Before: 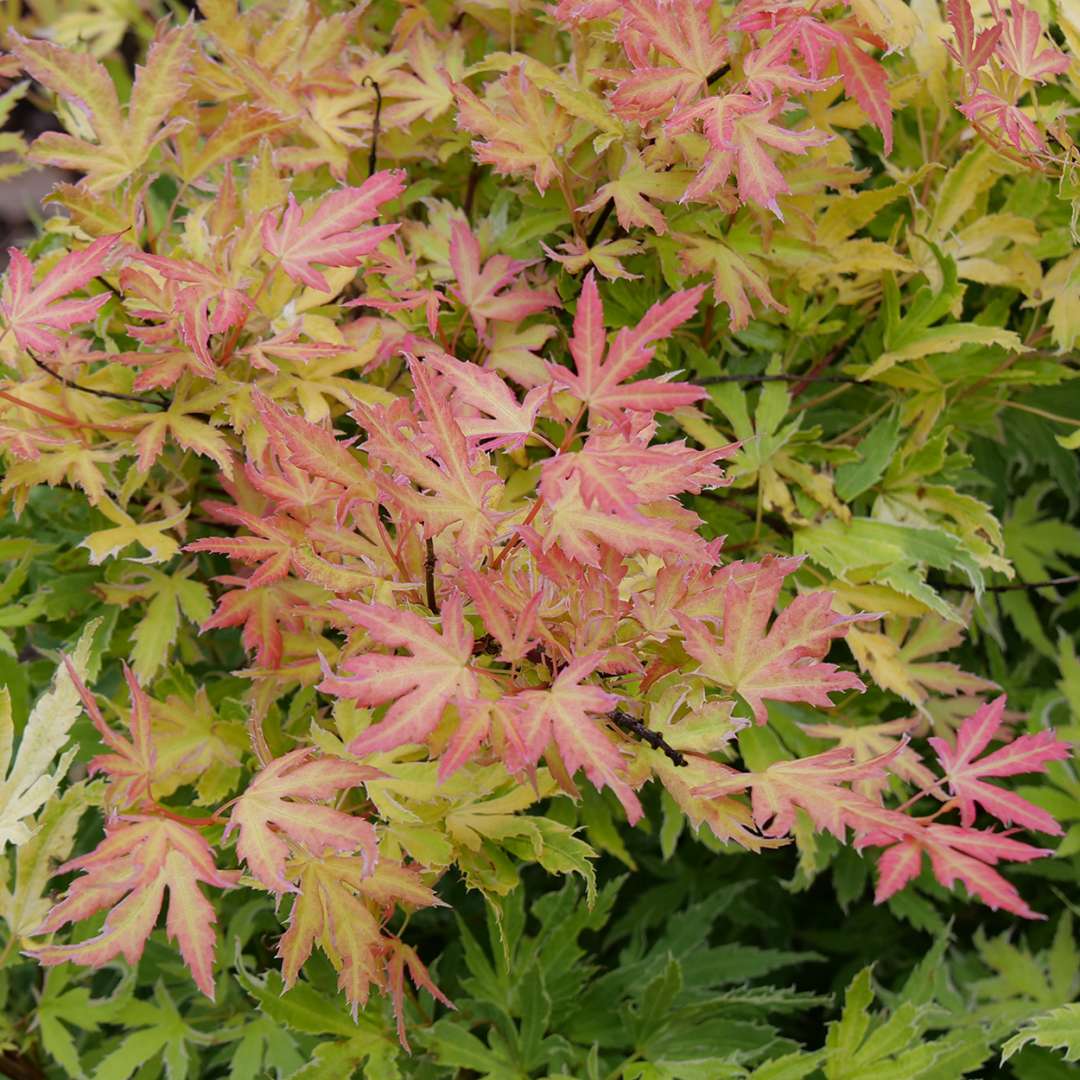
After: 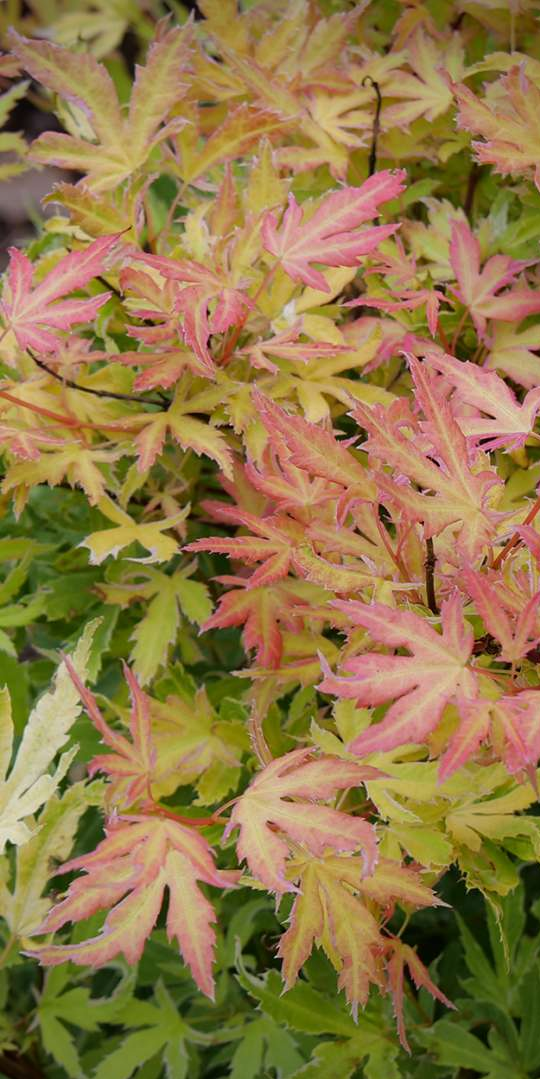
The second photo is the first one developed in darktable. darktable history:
vignetting: brightness -0.564, saturation -0.003, width/height ratio 1.091
crop and rotate: left 0.02%, top 0%, right 49.962%
